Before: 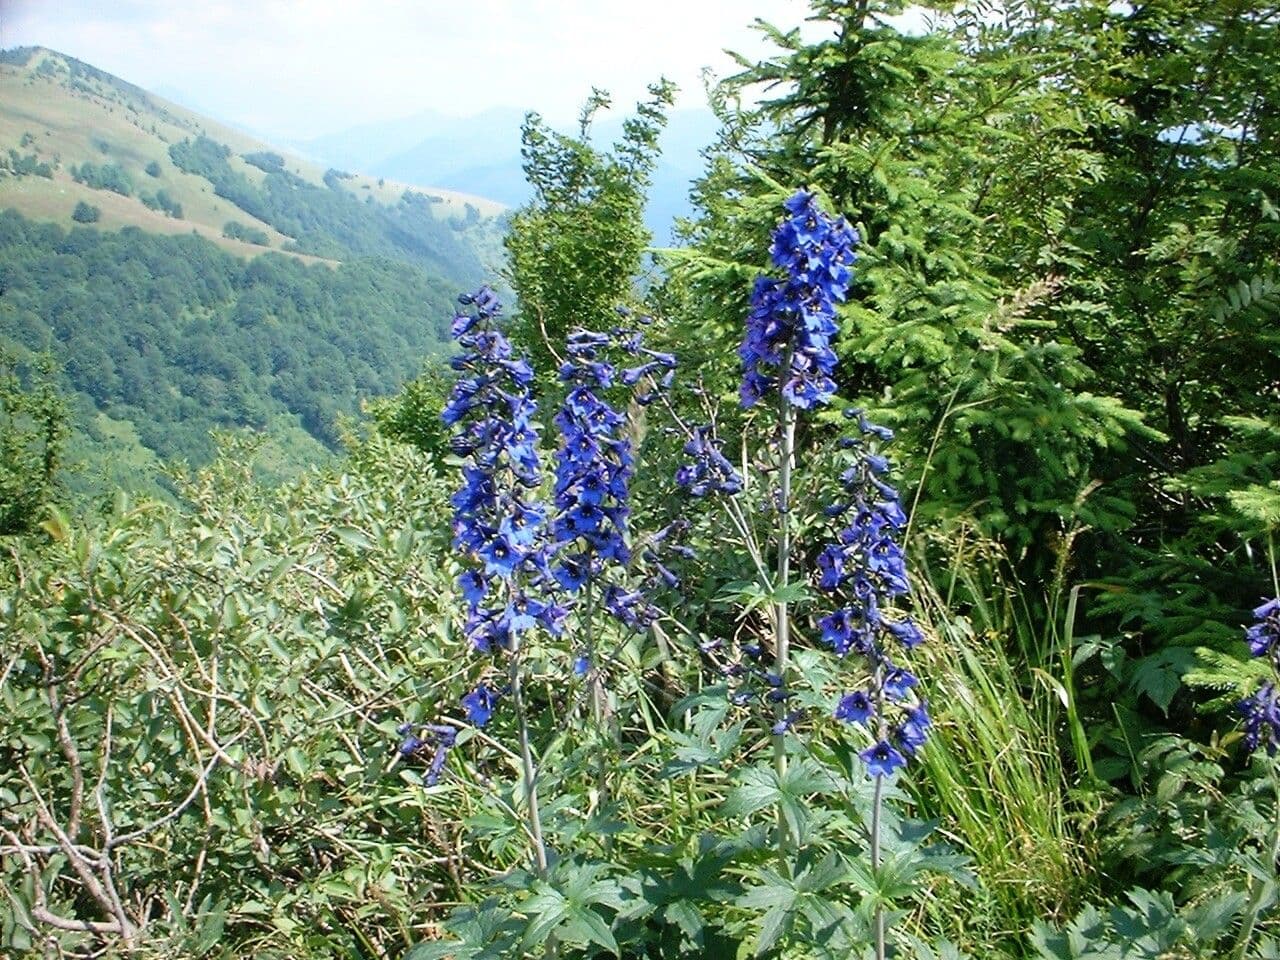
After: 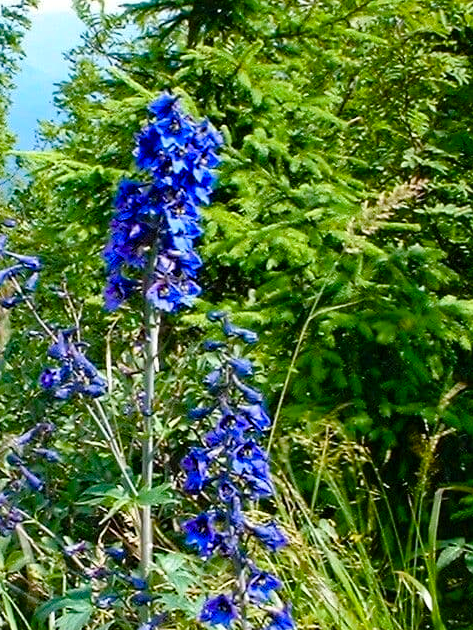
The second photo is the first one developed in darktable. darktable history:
crop and rotate: left 49.76%, top 10.15%, right 13.228%, bottom 24.172%
color balance rgb: perceptual saturation grading › global saturation 25.486%, perceptual saturation grading › highlights -28.667%, perceptual saturation grading › shadows 33.126%, global vibrance 43.221%
haze removal: compatibility mode true, adaptive false
